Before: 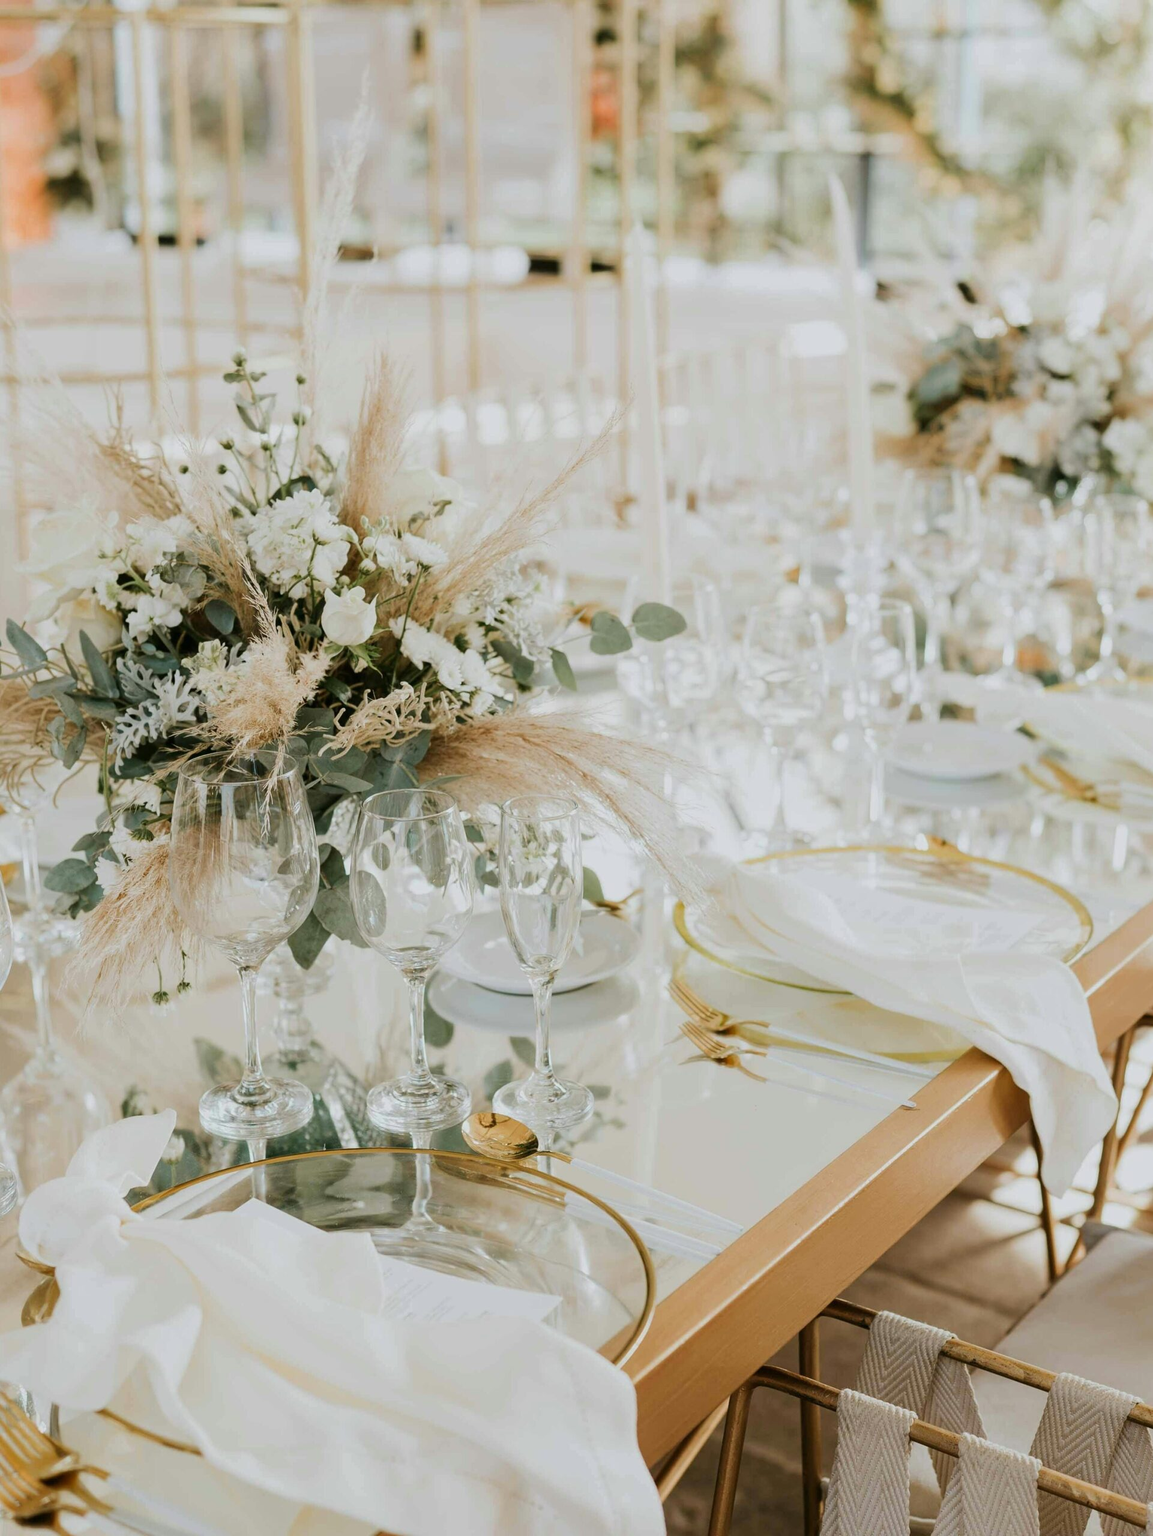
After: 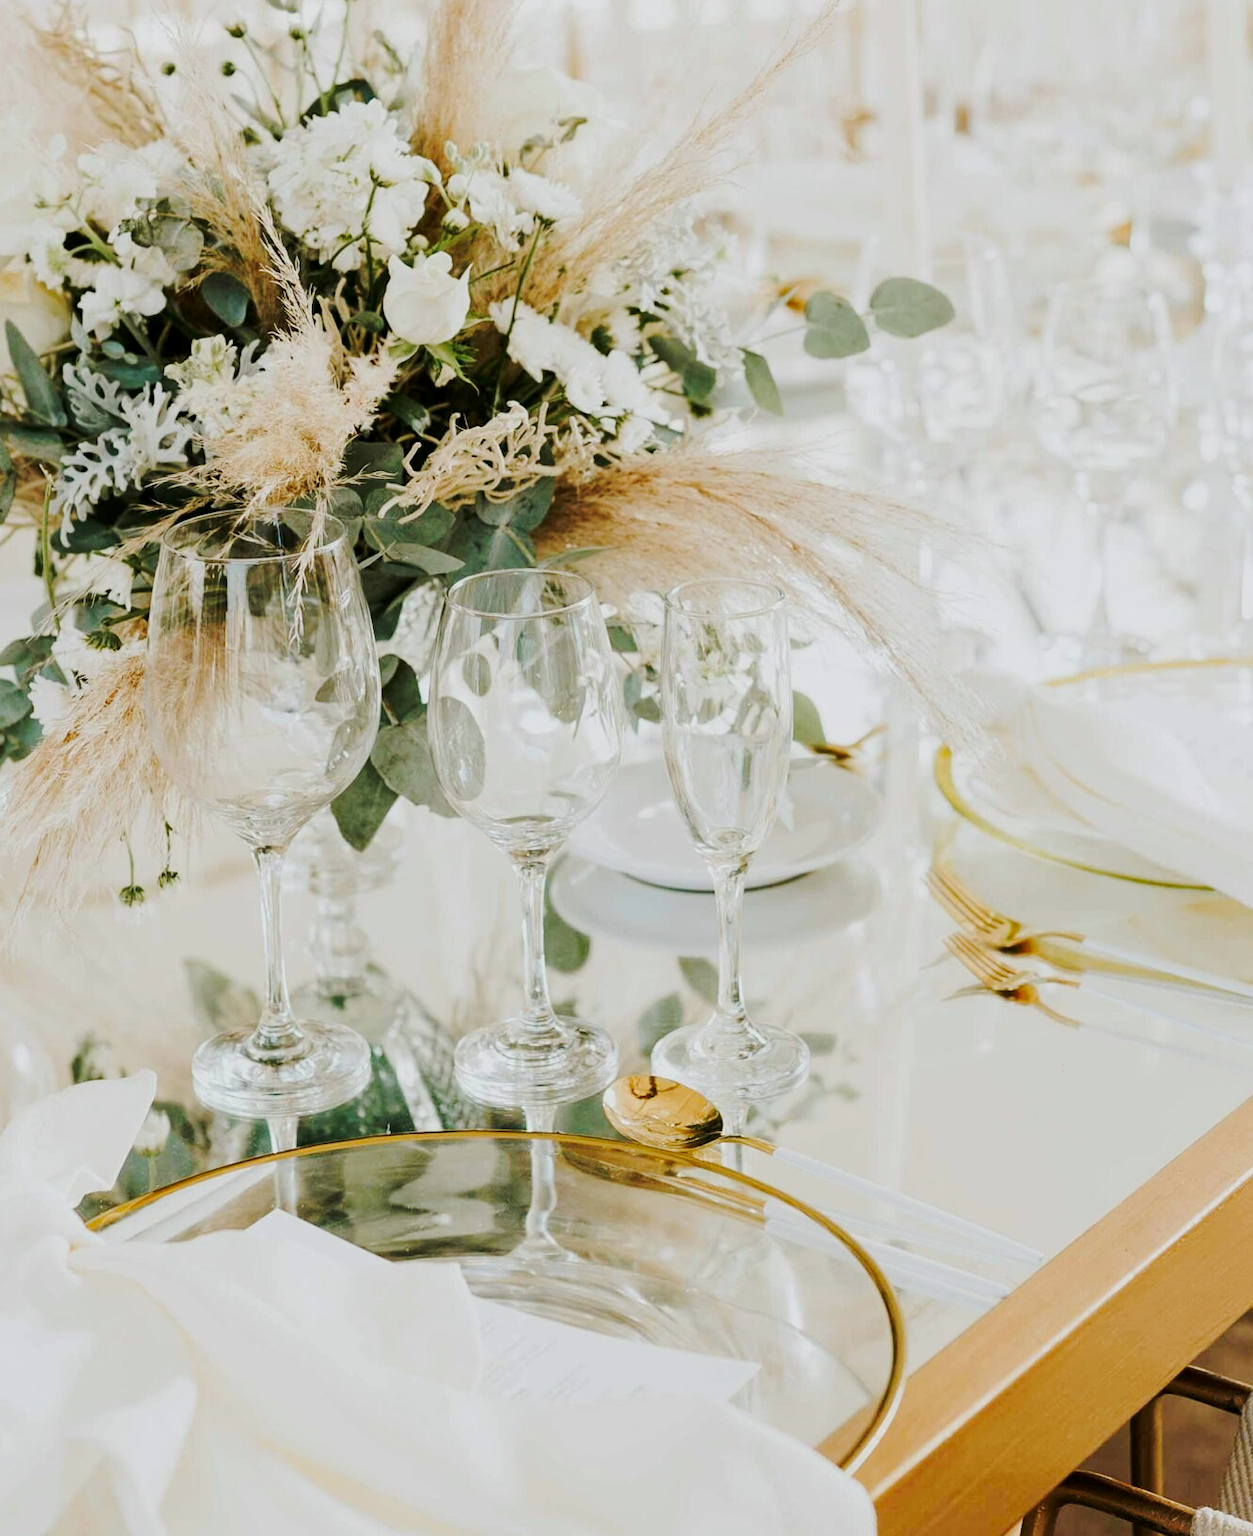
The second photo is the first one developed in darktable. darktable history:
crop: left 6.612%, top 27.728%, right 23.846%, bottom 8.356%
tone curve: curves: ch0 [(0.017, 0) (0.107, 0.071) (0.295, 0.264) (0.447, 0.507) (0.54, 0.618) (0.733, 0.791) (0.879, 0.898) (1, 0.97)]; ch1 [(0, 0) (0.393, 0.415) (0.447, 0.448) (0.485, 0.497) (0.523, 0.515) (0.544, 0.55) (0.59, 0.609) (0.686, 0.686) (1, 1)]; ch2 [(0, 0) (0.369, 0.388) (0.449, 0.431) (0.499, 0.5) (0.521, 0.505) (0.53, 0.538) (0.579, 0.601) (0.669, 0.733) (1, 1)], preserve colors none
